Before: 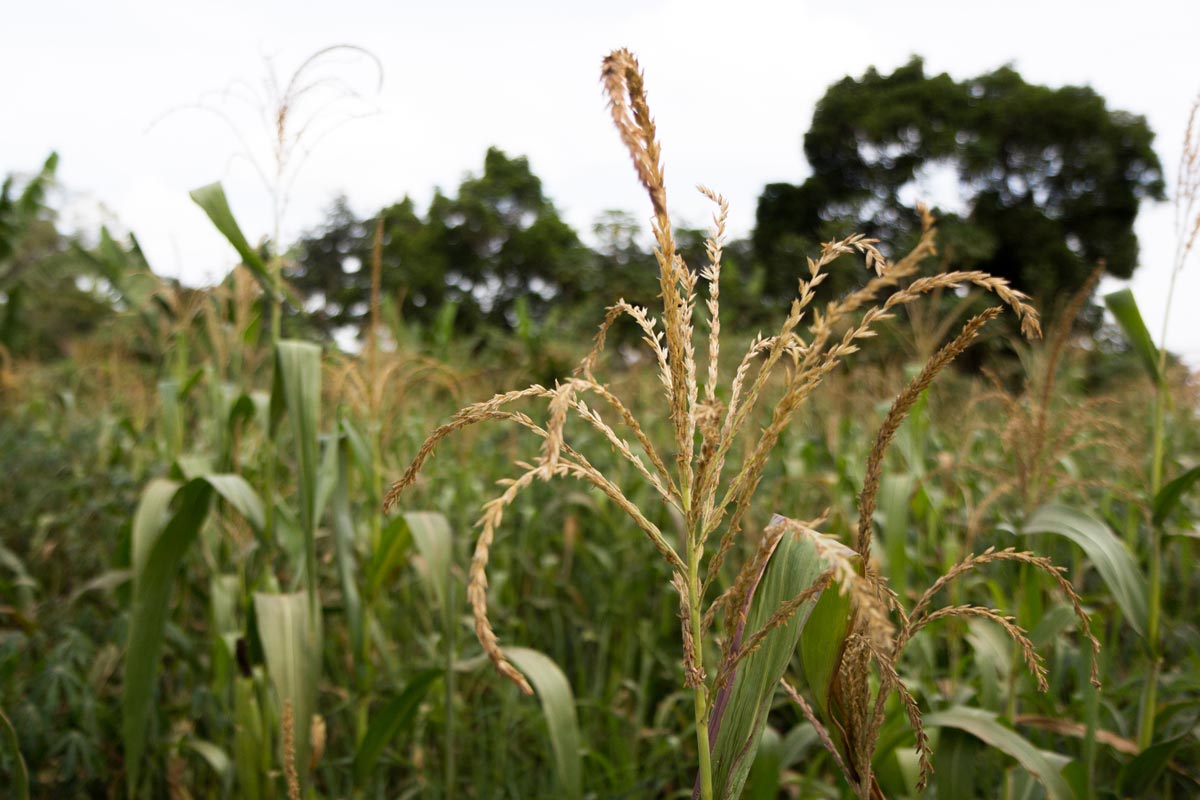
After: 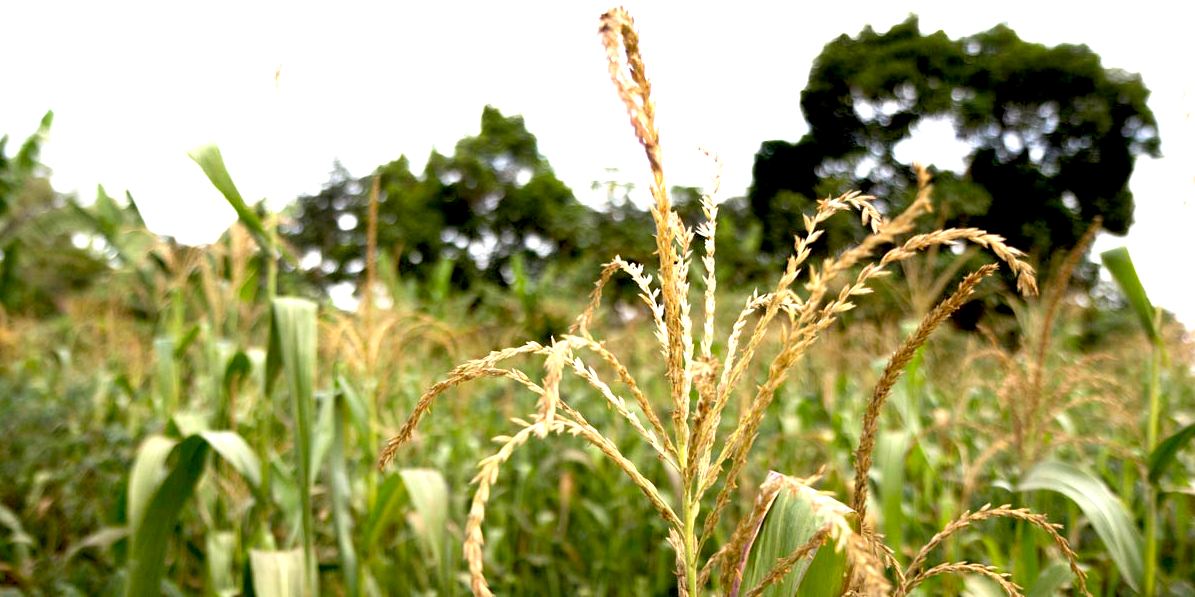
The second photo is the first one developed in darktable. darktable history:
crop: left 0.387%, top 5.469%, bottom 19.809%
exposure: black level correction 0.011, exposure 1.088 EV, compensate exposure bias true, compensate highlight preservation false
